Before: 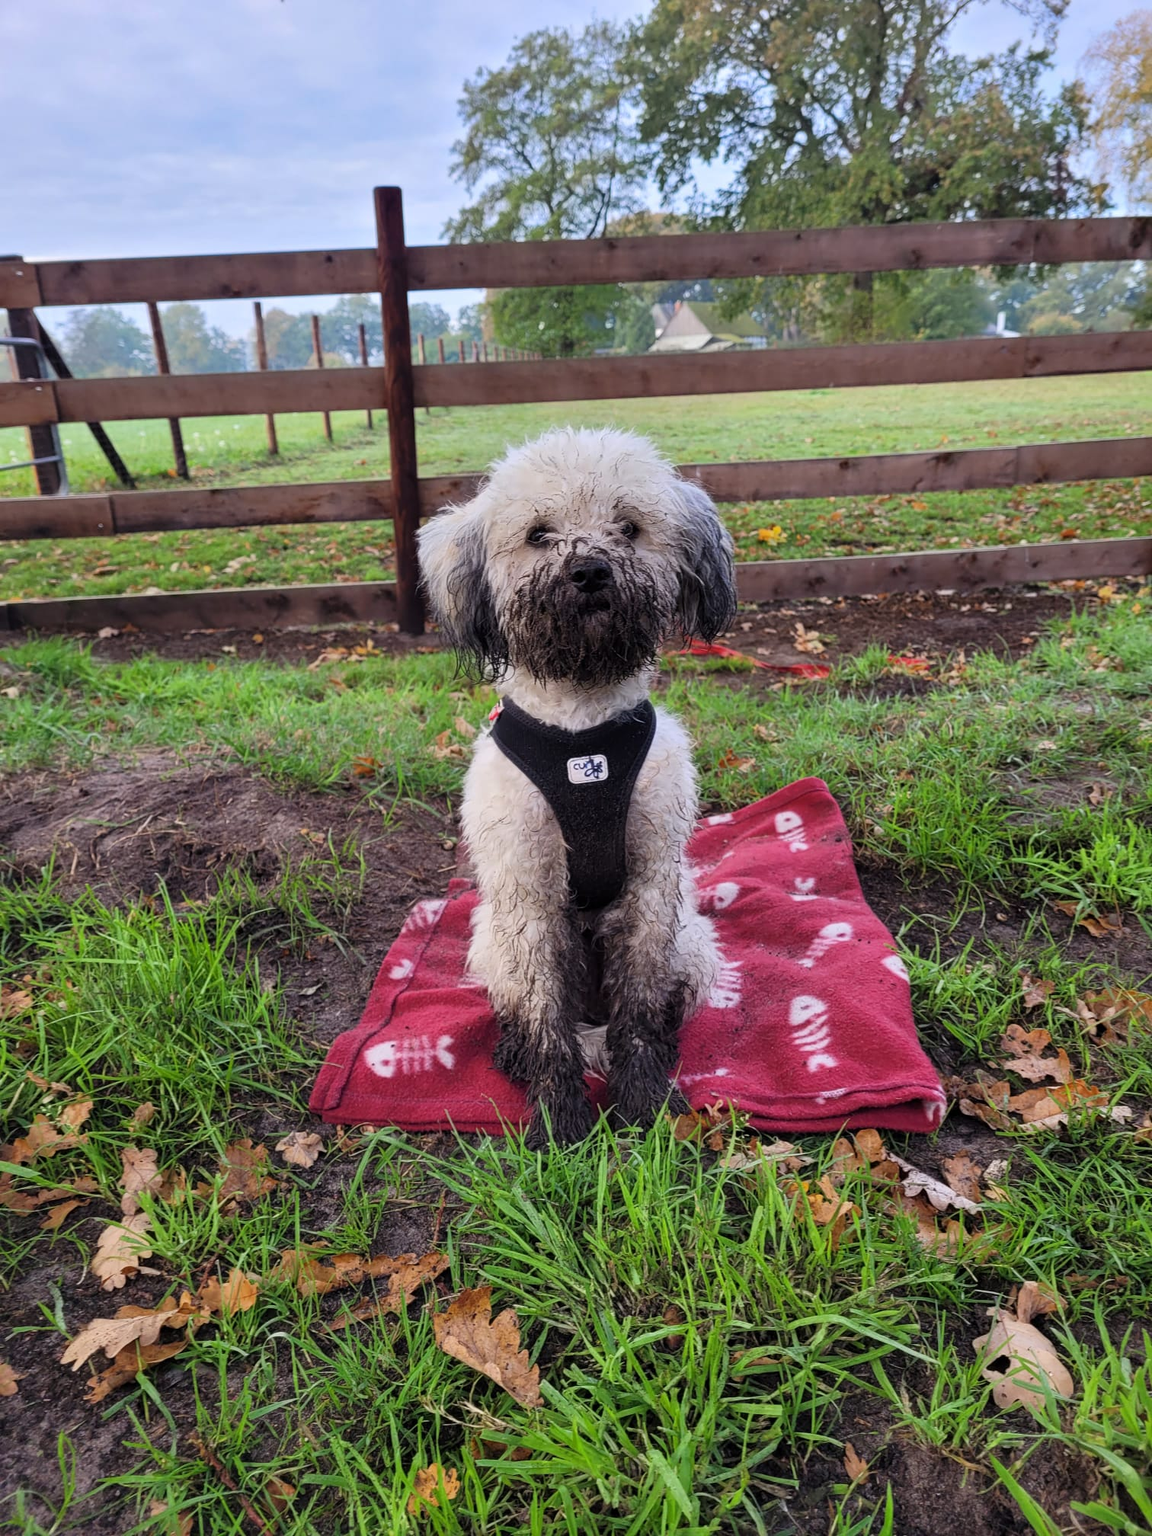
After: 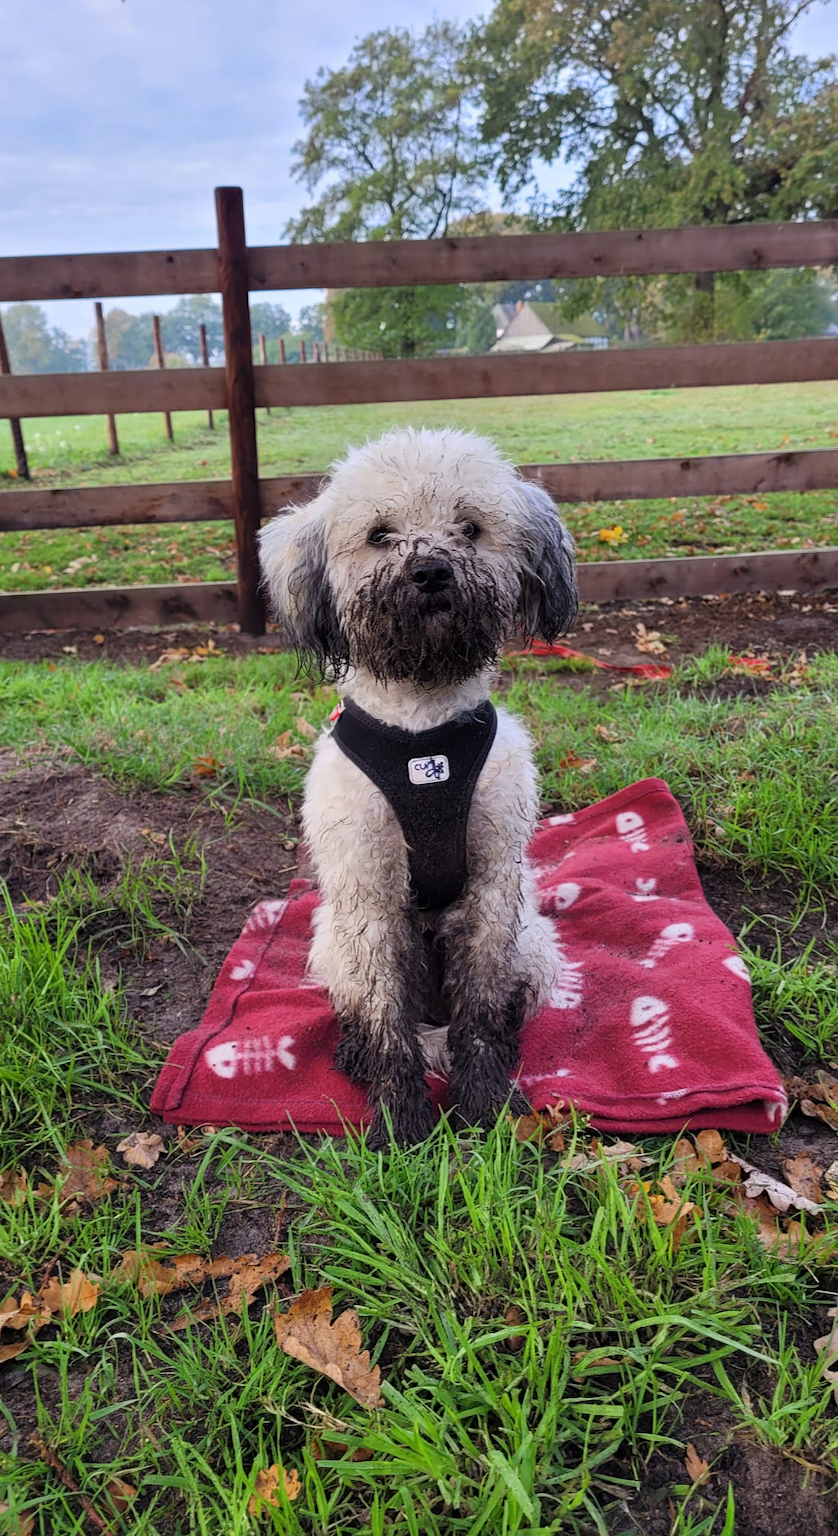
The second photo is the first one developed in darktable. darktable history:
crop: left 13.834%, right 13.365%
